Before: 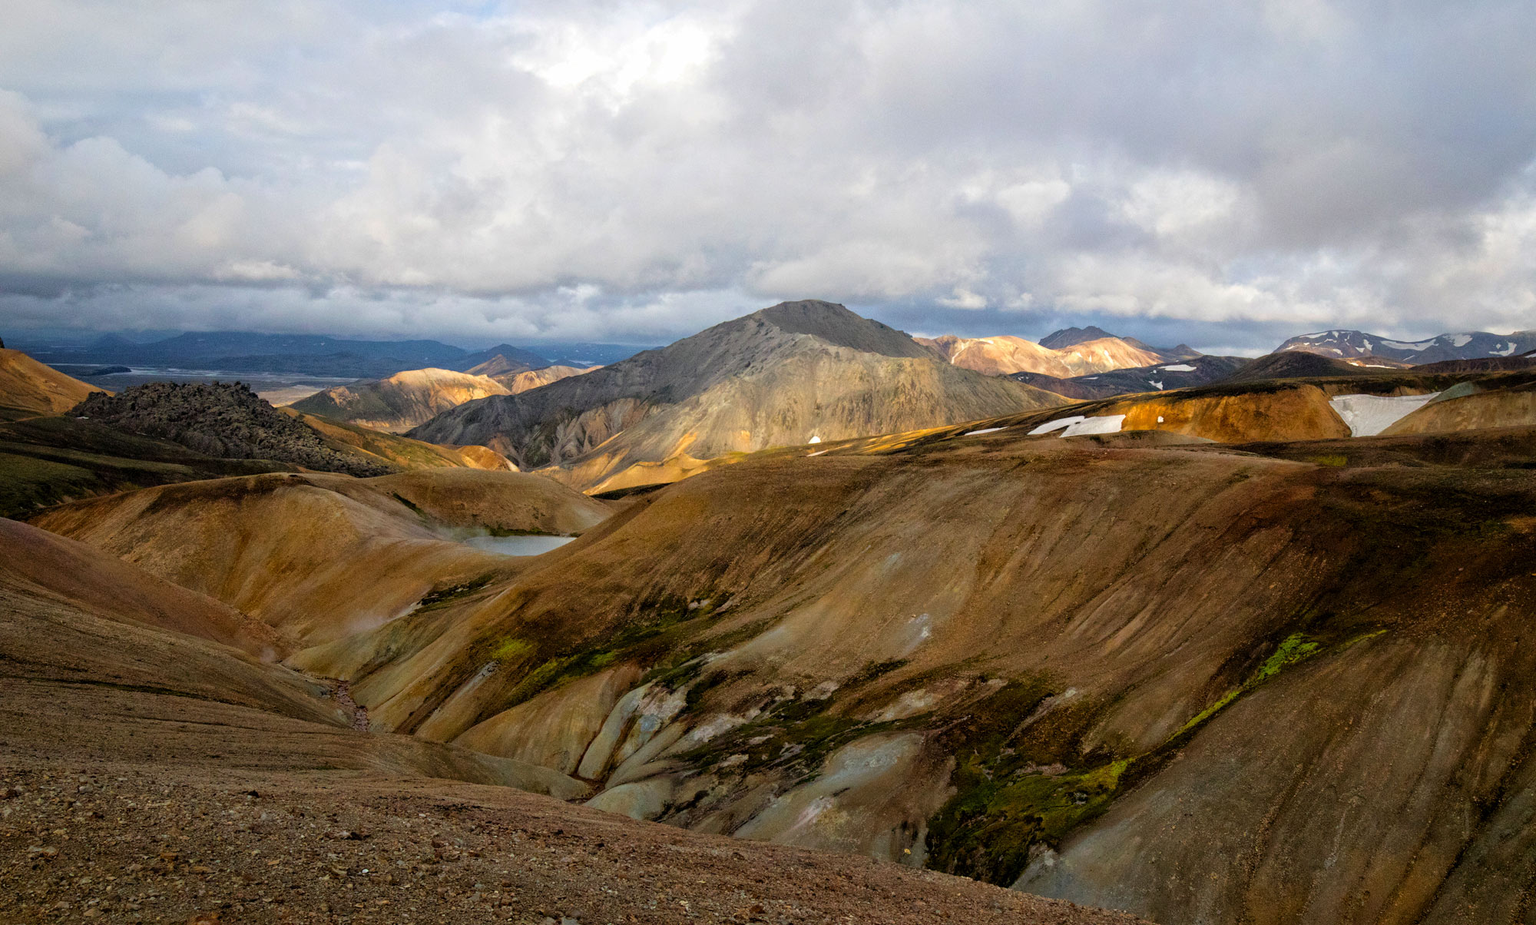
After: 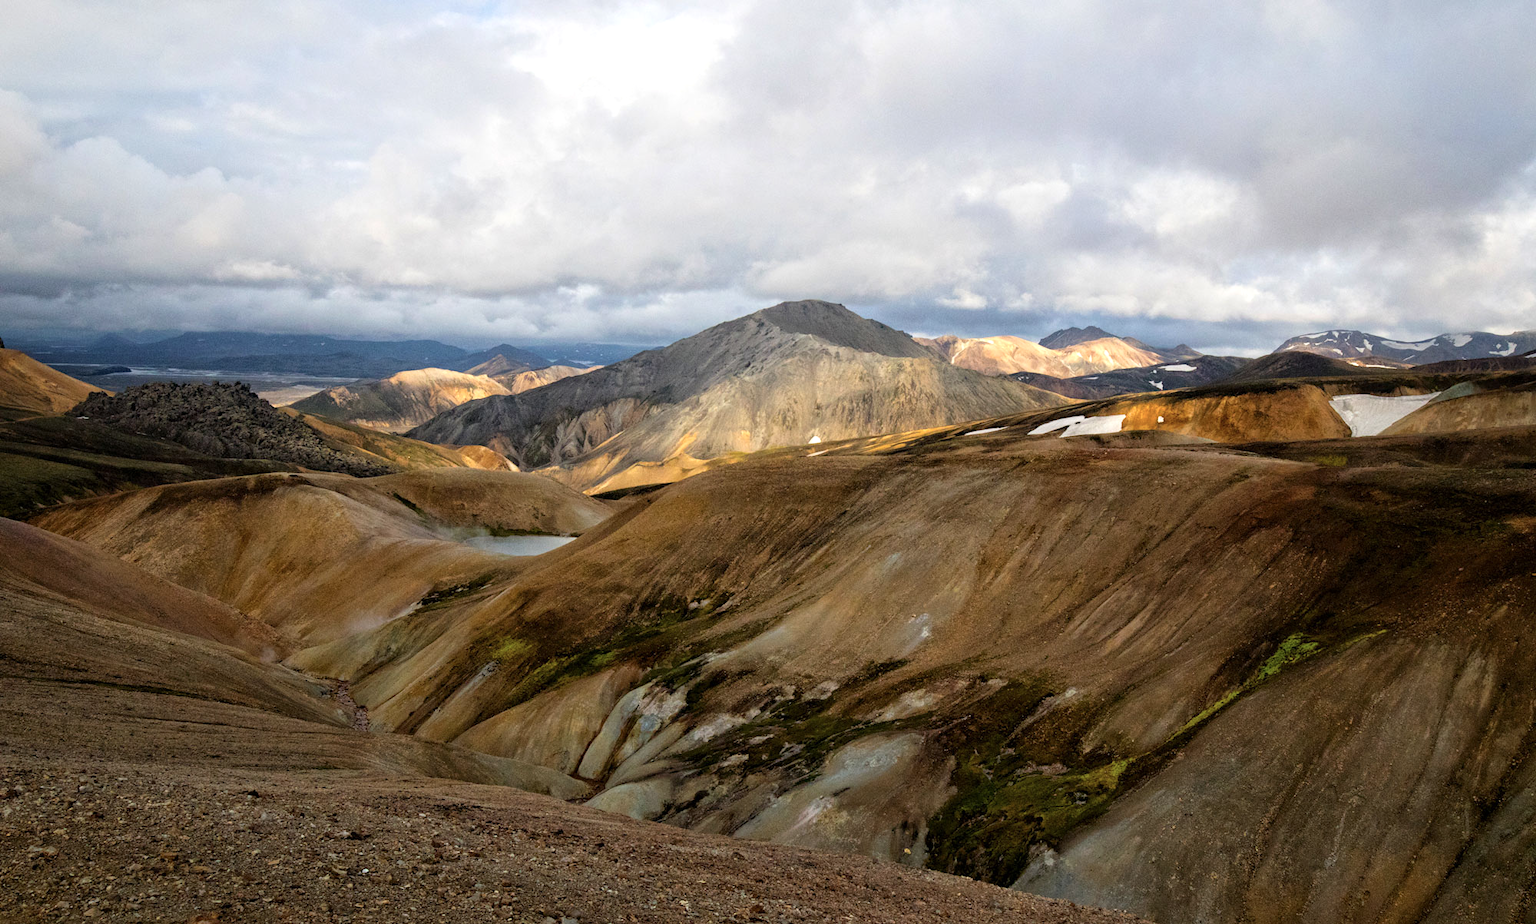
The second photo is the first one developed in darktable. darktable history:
contrast brightness saturation: contrast 0.108, saturation -0.16
base curve: preserve colors none
exposure: exposure 0.201 EV, compensate highlight preservation false
